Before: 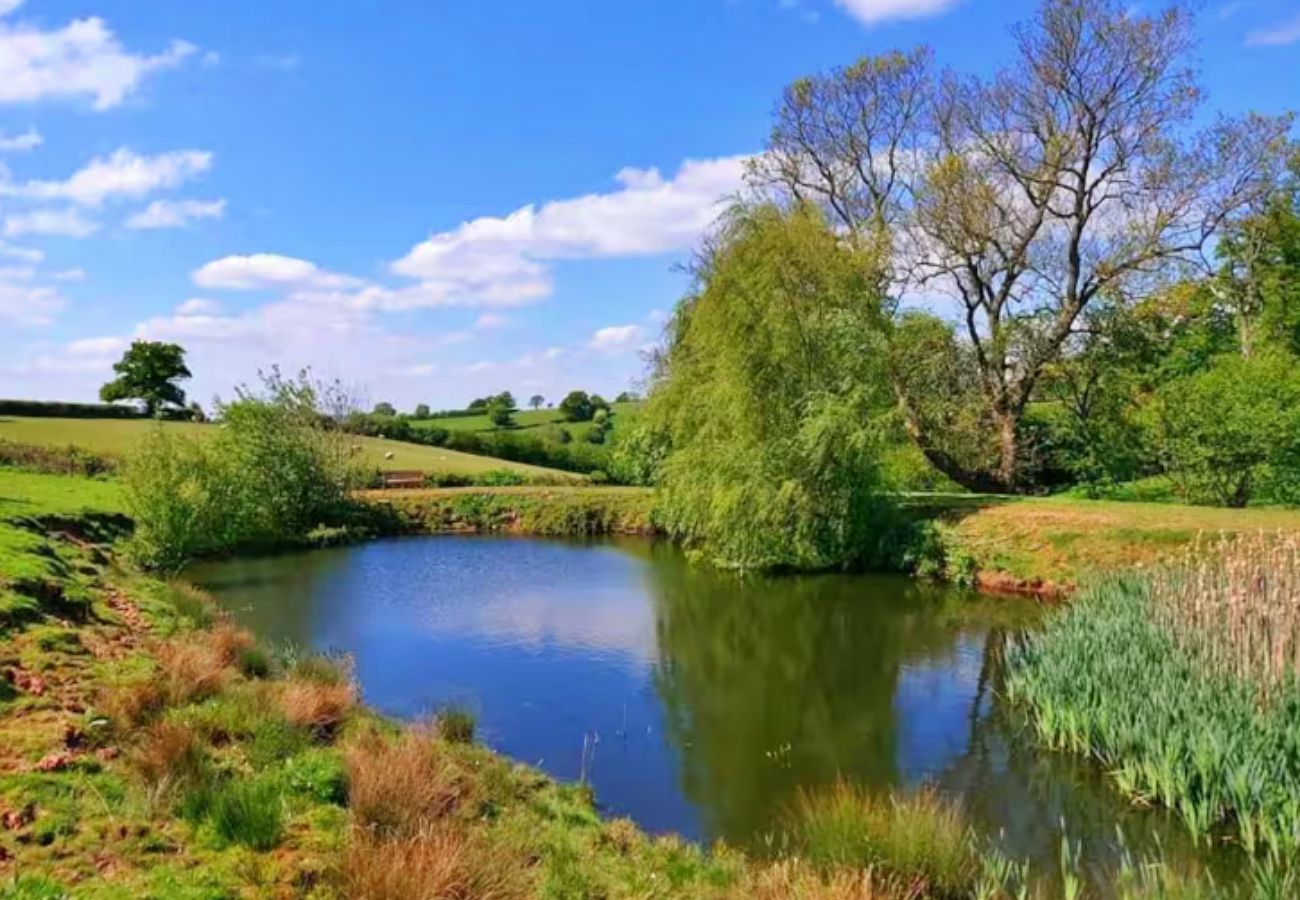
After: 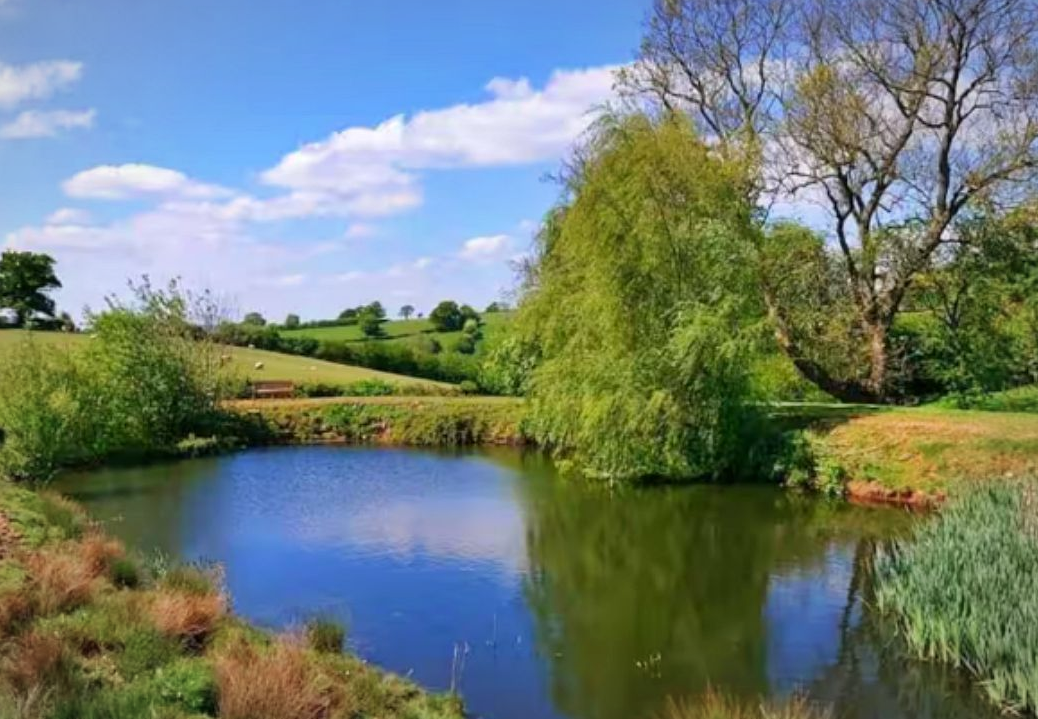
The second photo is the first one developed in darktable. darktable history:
crop and rotate: left 10.071%, top 10.071%, right 10.02%, bottom 10.02%
vignetting: fall-off radius 100%, width/height ratio 1.337
